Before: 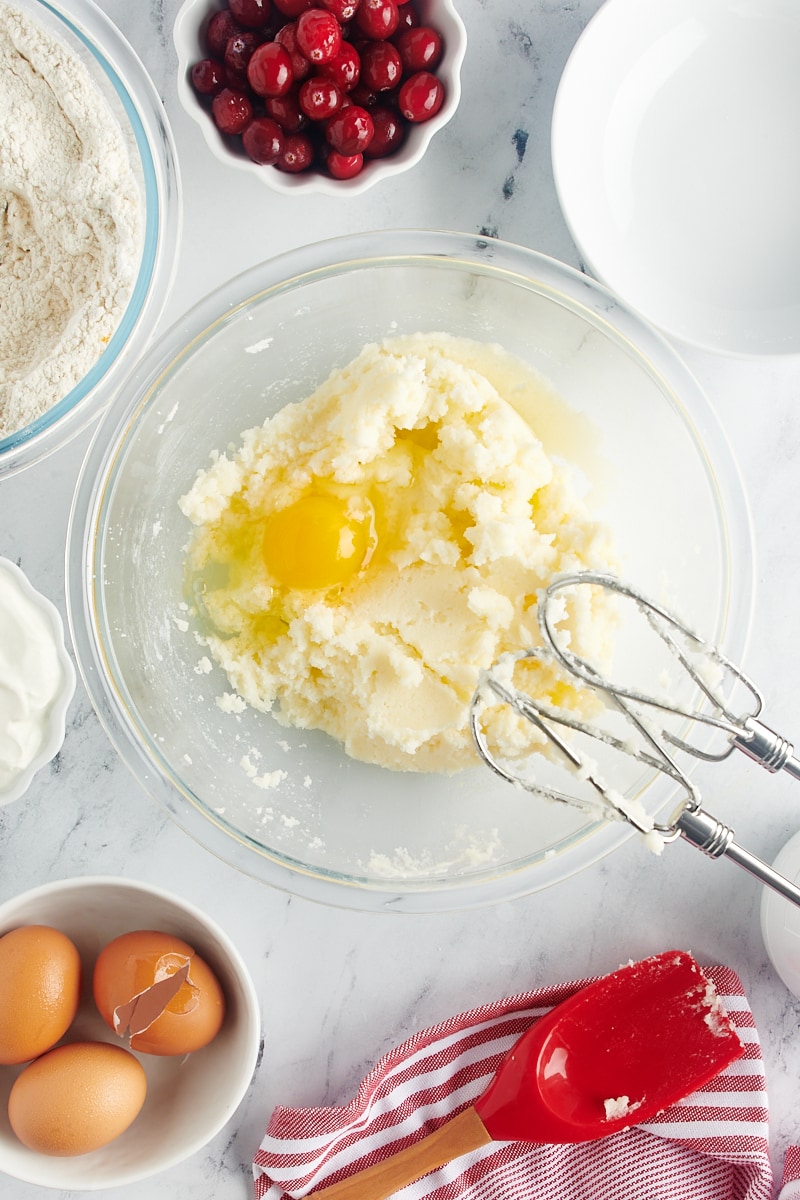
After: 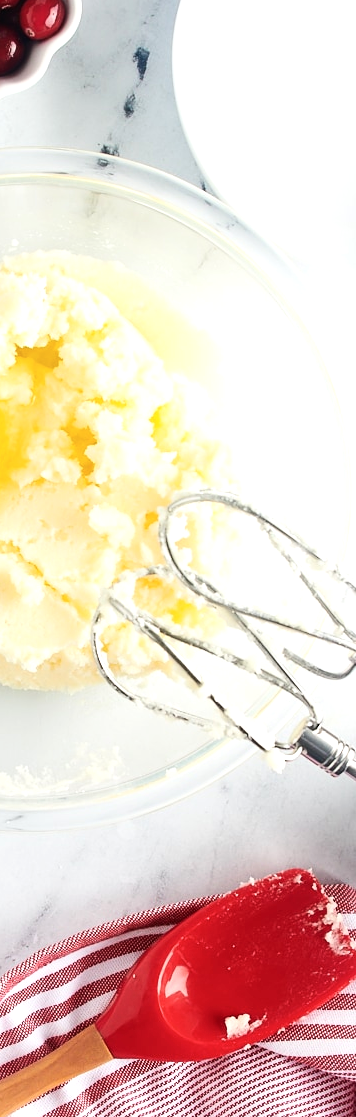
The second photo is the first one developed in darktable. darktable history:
tone equalizer: -8 EV -0.384 EV, -7 EV -0.376 EV, -6 EV -0.354 EV, -5 EV -0.25 EV, -3 EV 0.249 EV, -2 EV 0.349 EV, -1 EV 0.4 EV, +0 EV 0.414 EV, edges refinement/feathering 500, mask exposure compensation -1.57 EV, preserve details no
crop: left 47.486%, top 6.901%, right 7.983%
contrast brightness saturation: contrast 0.152, brightness 0.051
